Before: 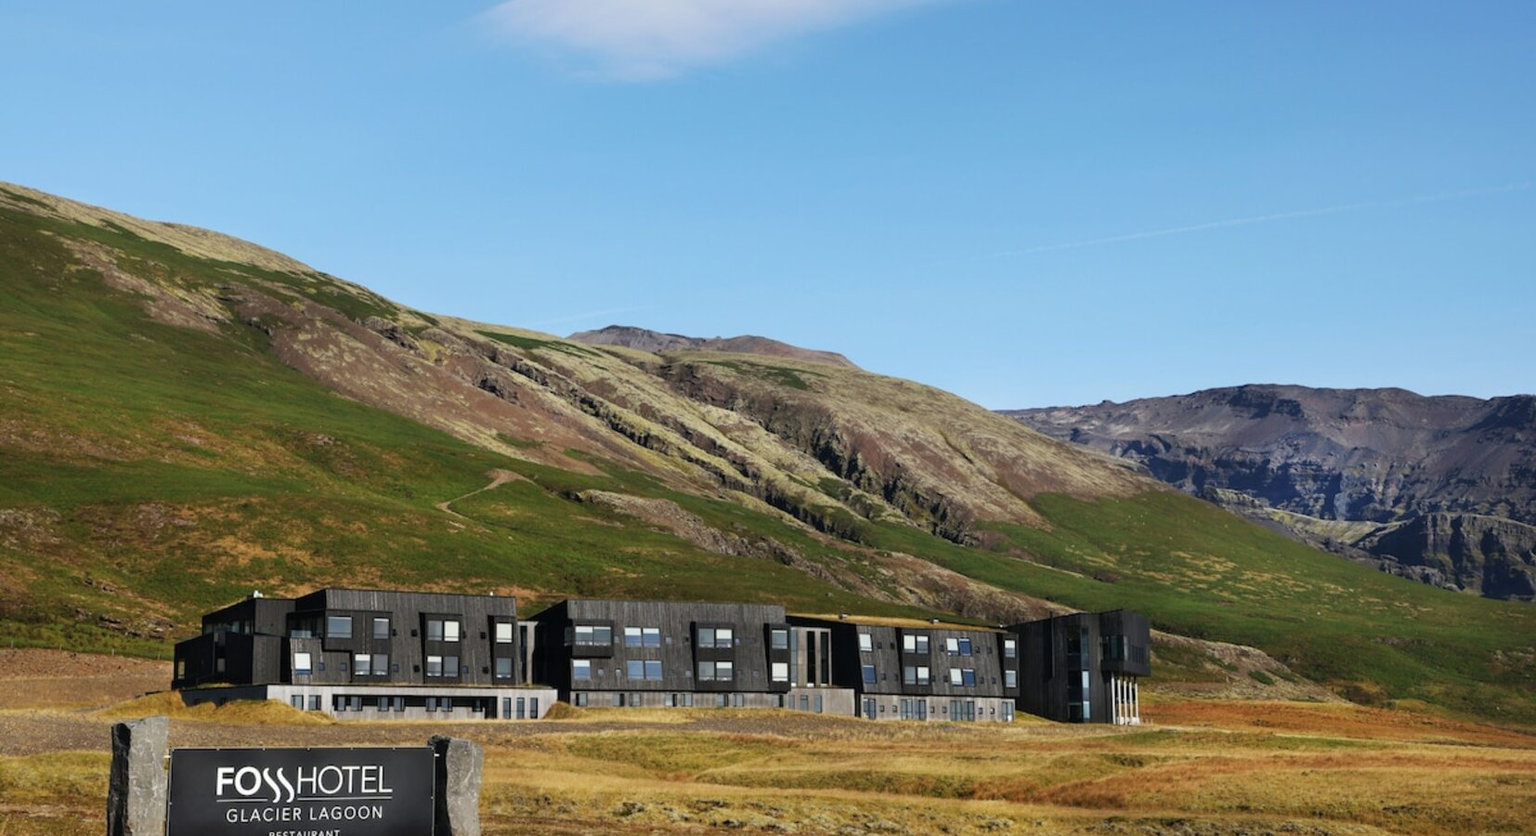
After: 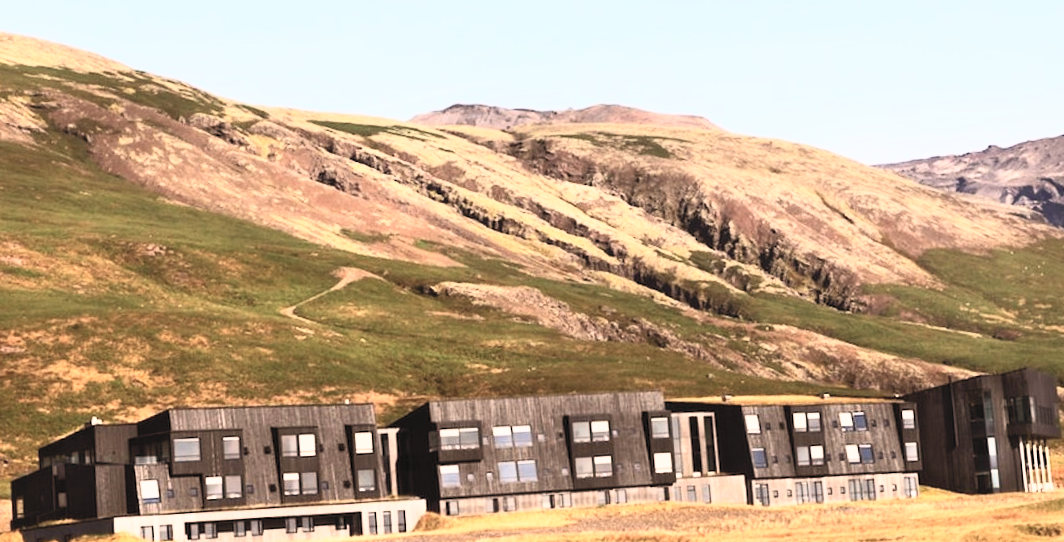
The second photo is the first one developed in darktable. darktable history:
crop: left 13.312%, top 31.28%, right 24.627%, bottom 15.582%
rotate and perspective: rotation -4.25°, automatic cropping off
base curve: curves: ch0 [(0, 0) (0.088, 0.125) (0.176, 0.251) (0.354, 0.501) (0.613, 0.749) (1, 0.877)], preserve colors none
white balance: red 1.127, blue 0.943
rgb levels: mode RGB, independent channels, levels [[0, 0.5, 1], [0, 0.521, 1], [0, 0.536, 1]]
contrast brightness saturation: contrast 0.43, brightness 0.56, saturation -0.19
